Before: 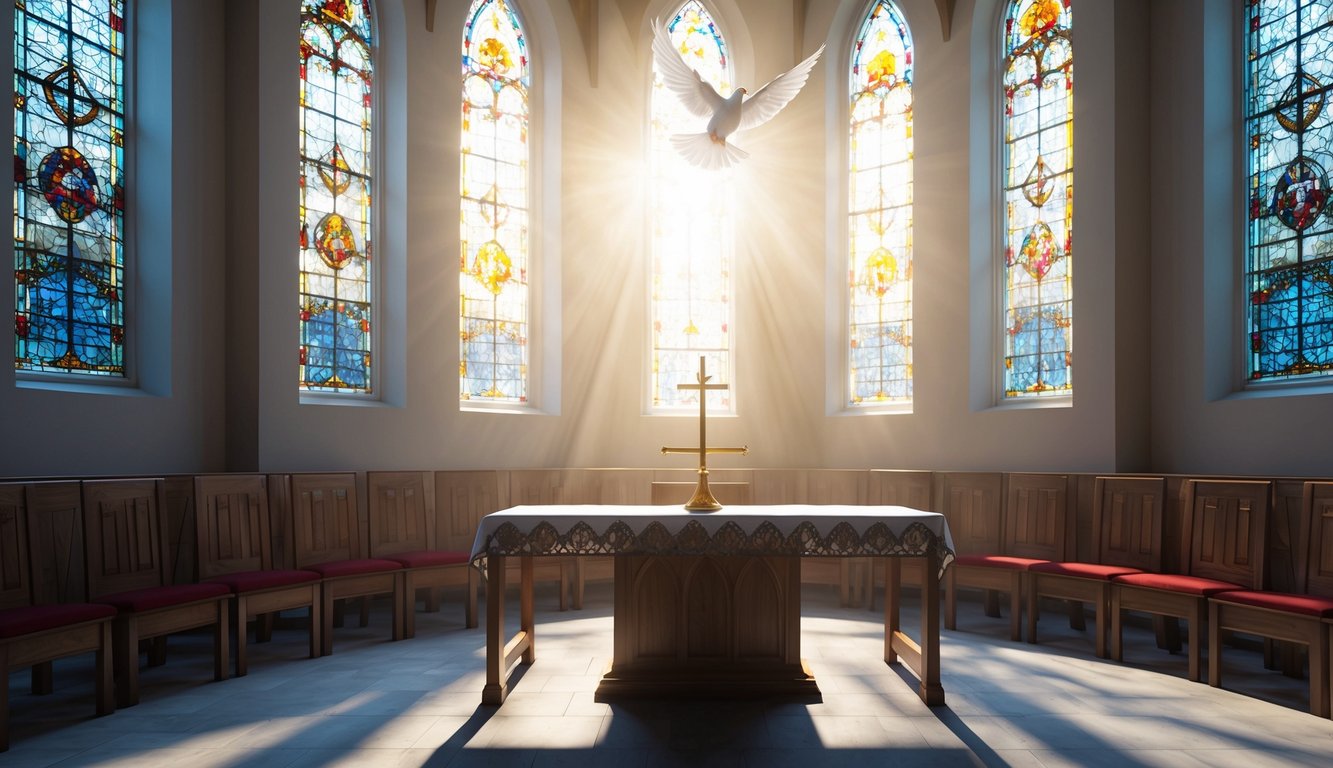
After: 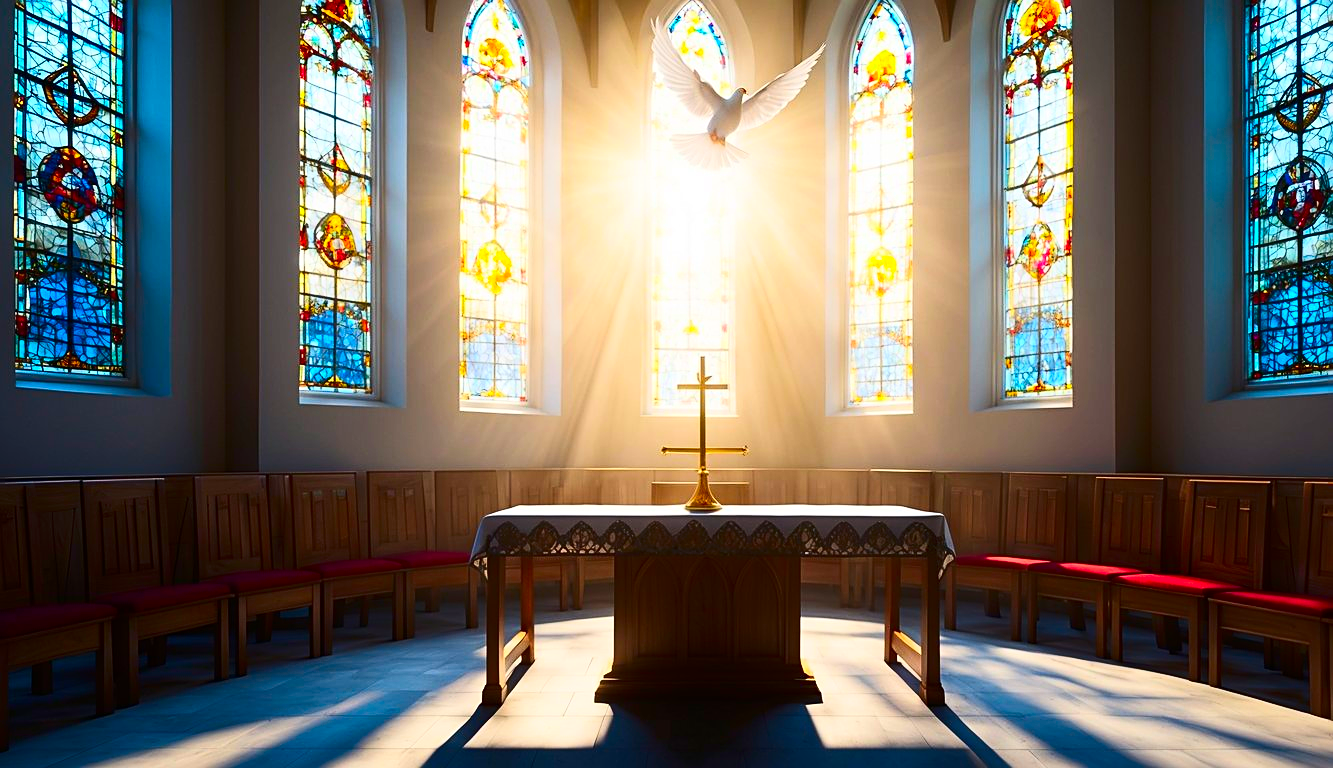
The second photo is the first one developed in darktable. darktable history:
contrast brightness saturation: contrast 0.266, brightness 0.011, saturation 0.864
sharpen: on, module defaults
